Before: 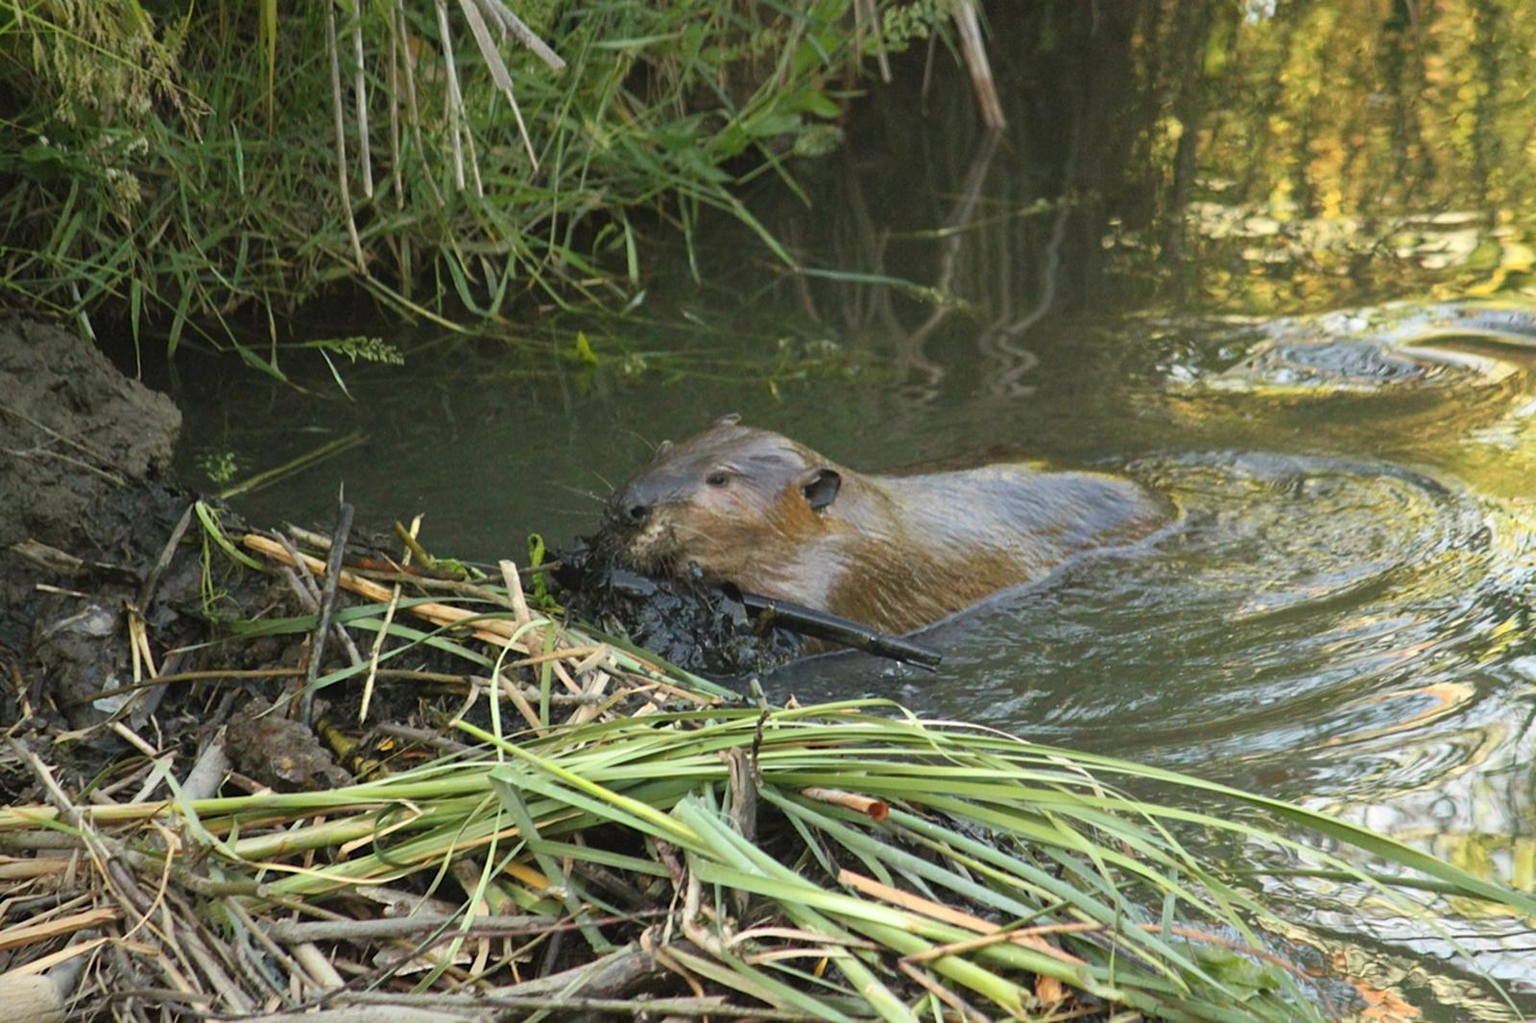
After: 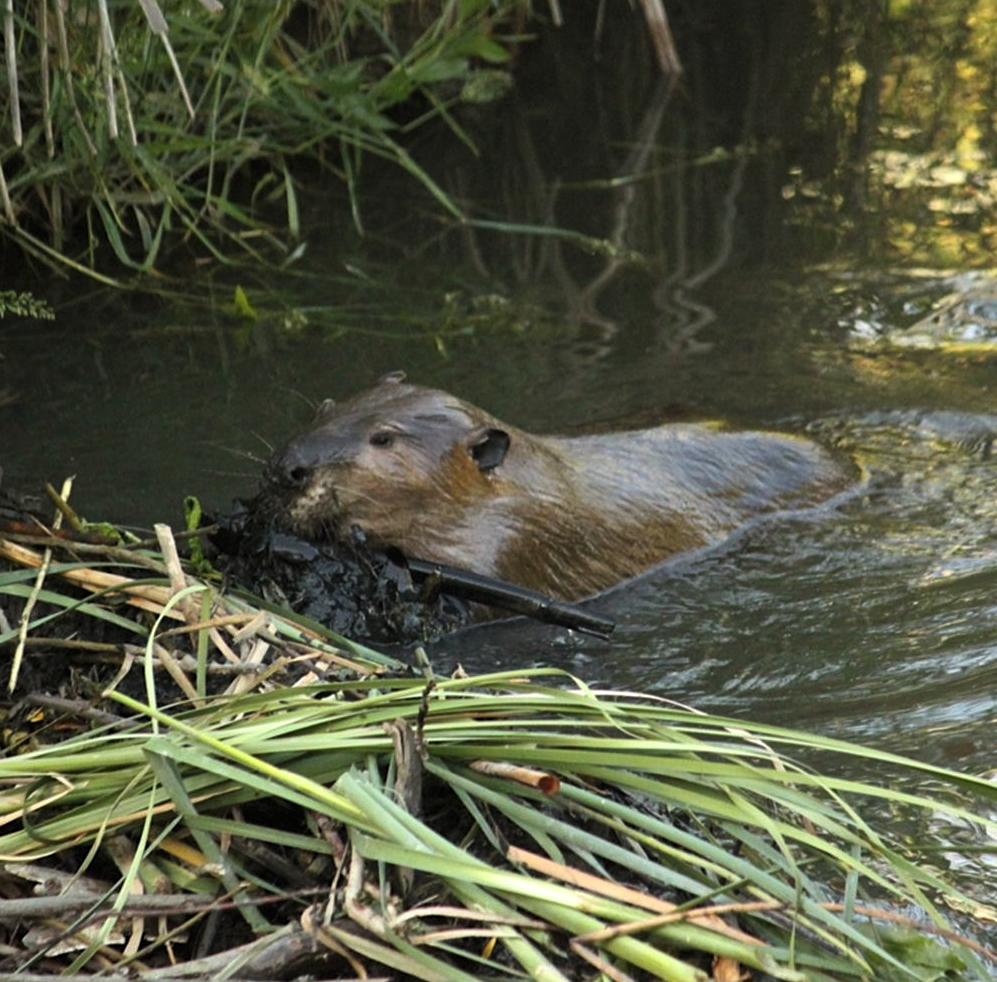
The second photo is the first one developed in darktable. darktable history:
crop and rotate: left 22.918%, top 5.629%, right 14.711%, bottom 2.247%
levels: levels [0.029, 0.545, 0.971]
